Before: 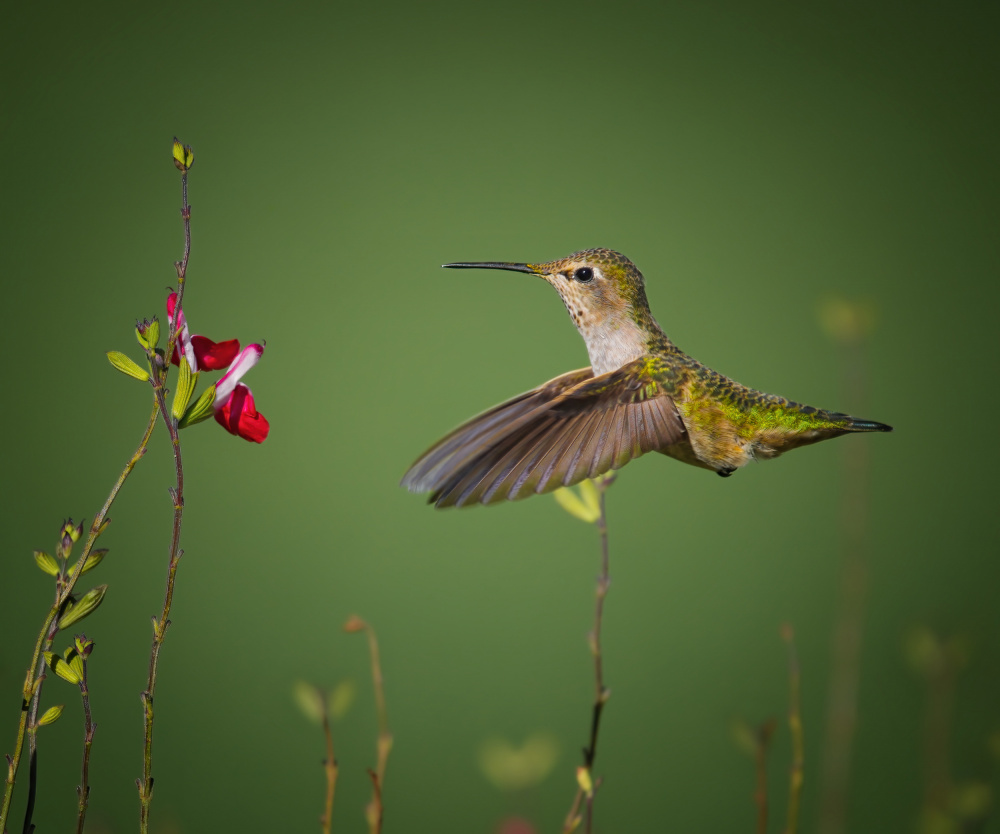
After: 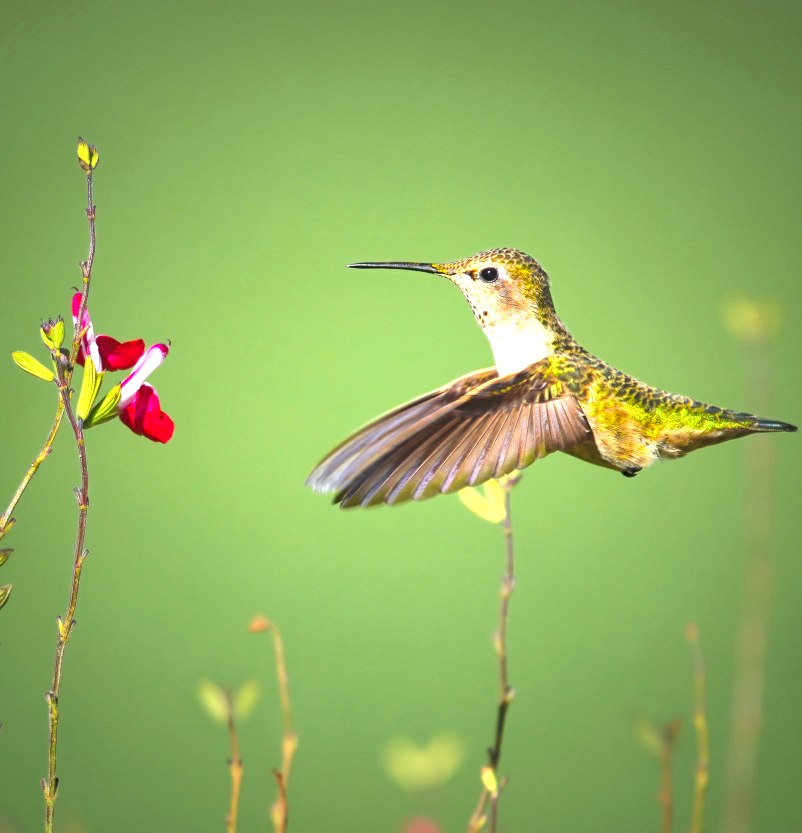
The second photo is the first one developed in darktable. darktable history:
color correction: highlights a* 0.029, highlights b* -0.392
tone equalizer: smoothing diameter 24.97%, edges refinement/feathering 9.96, preserve details guided filter
crop and rotate: left 9.505%, right 10.262%
exposure: black level correction 0, exposure 1.682 EV, compensate highlight preservation false
shadows and highlights: soften with gaussian
color balance rgb: perceptual saturation grading › global saturation 0.528%, perceptual brilliance grading › global brilliance 2.79%, perceptual brilliance grading › highlights -2.449%, perceptual brilliance grading › shadows 2.958%
contrast brightness saturation: brightness 0.116
